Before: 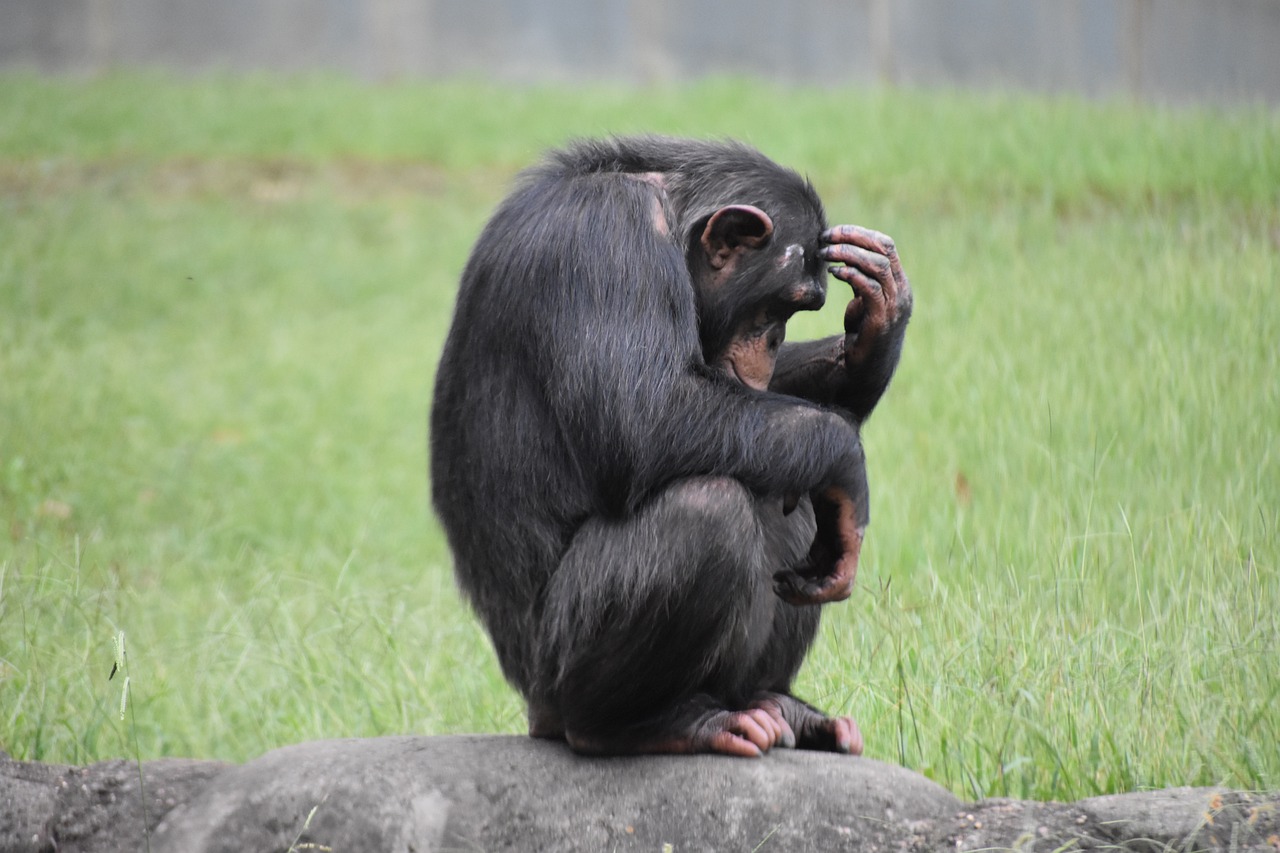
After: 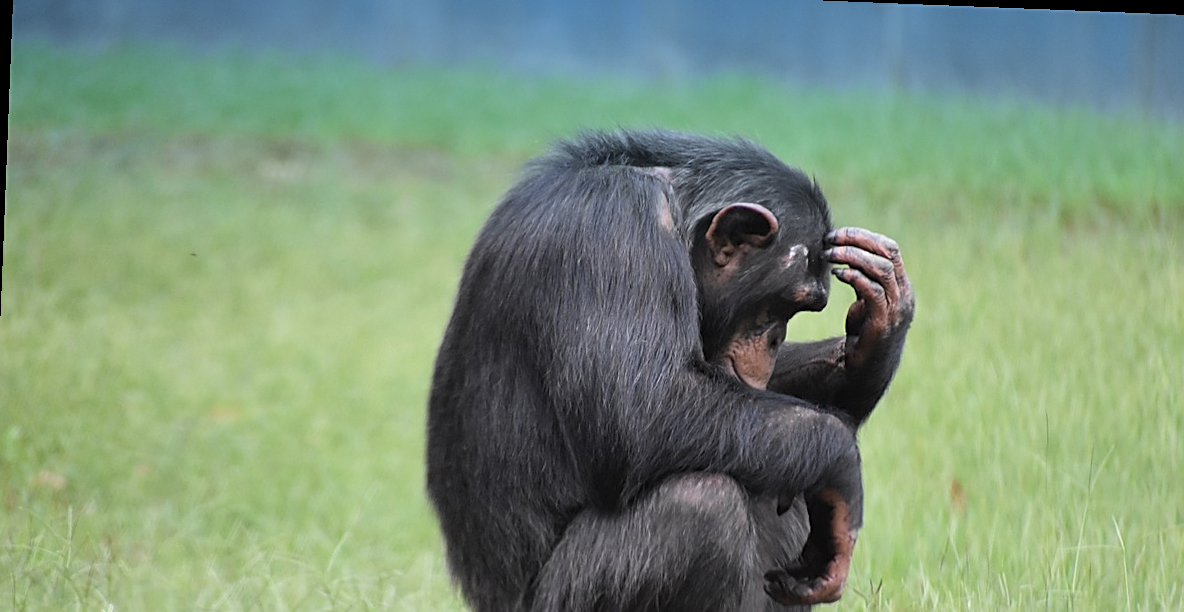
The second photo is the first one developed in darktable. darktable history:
crop: left 1.509%, top 3.452%, right 7.696%, bottom 28.452%
rotate and perspective: rotation 2.27°, automatic cropping off
sharpen: on, module defaults
graduated density: density 2.02 EV, hardness 44%, rotation 0.374°, offset 8.21, hue 208.8°, saturation 97%
